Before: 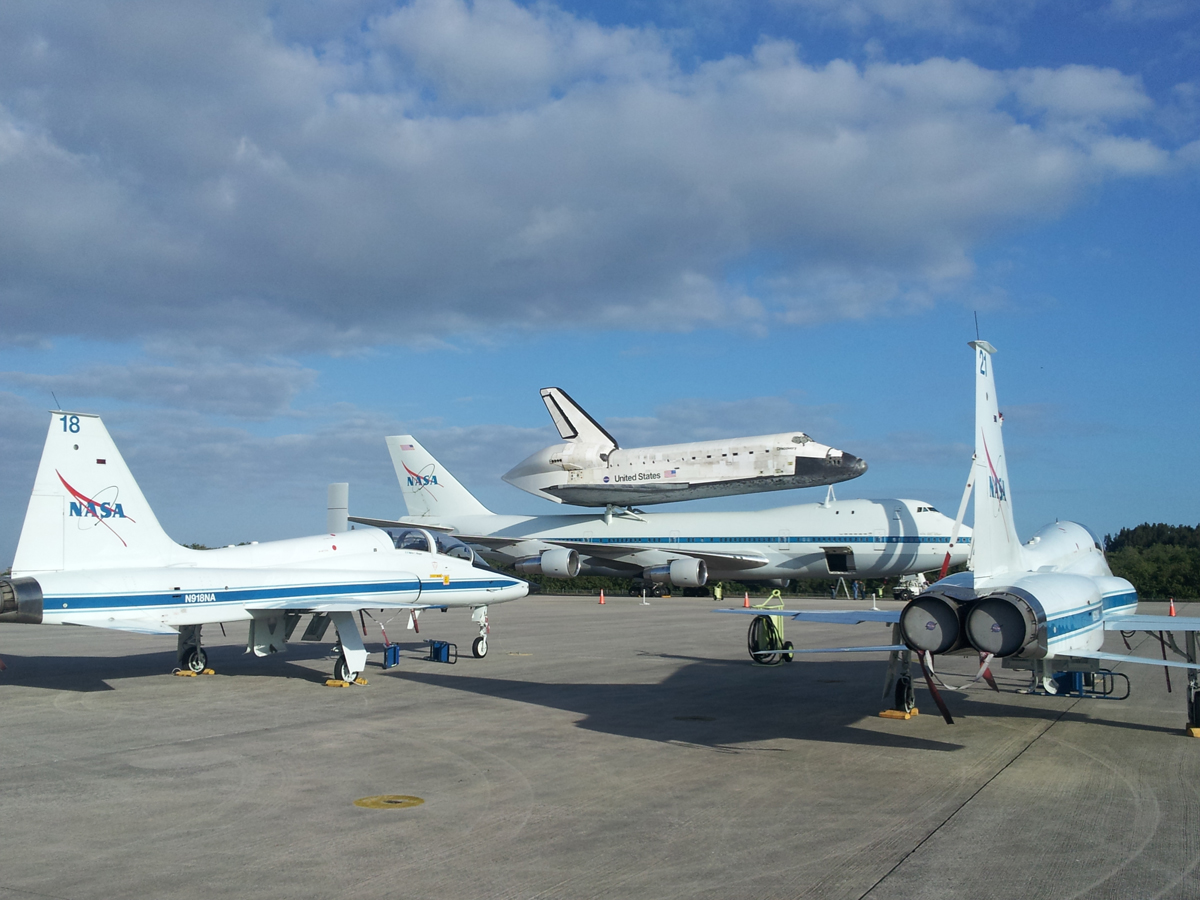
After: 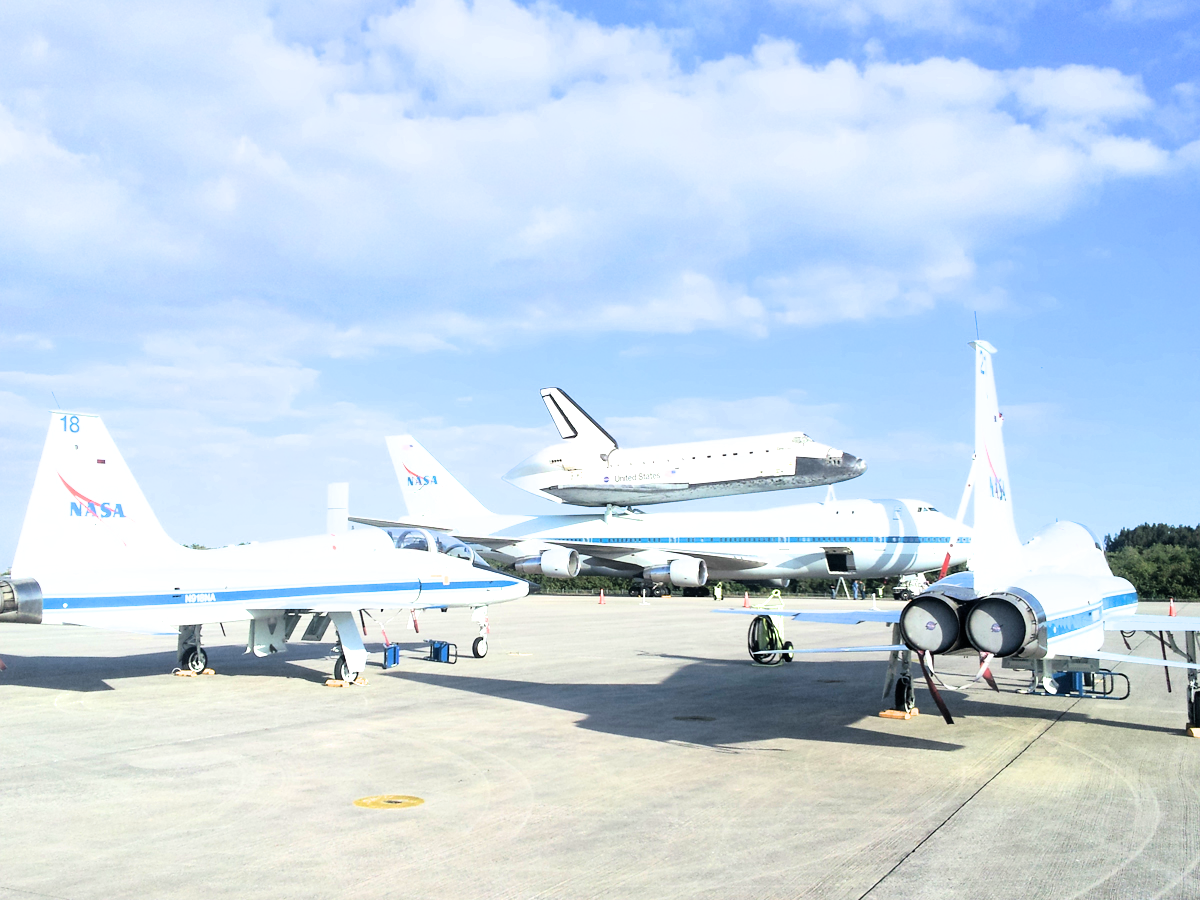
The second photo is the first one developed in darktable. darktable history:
exposure: black level correction 0, exposure 1.936 EV, compensate highlight preservation false
filmic rgb: black relative exposure -16 EV, white relative exposure 6.26 EV, hardness 5.12, contrast 1.35, color science v6 (2022)
